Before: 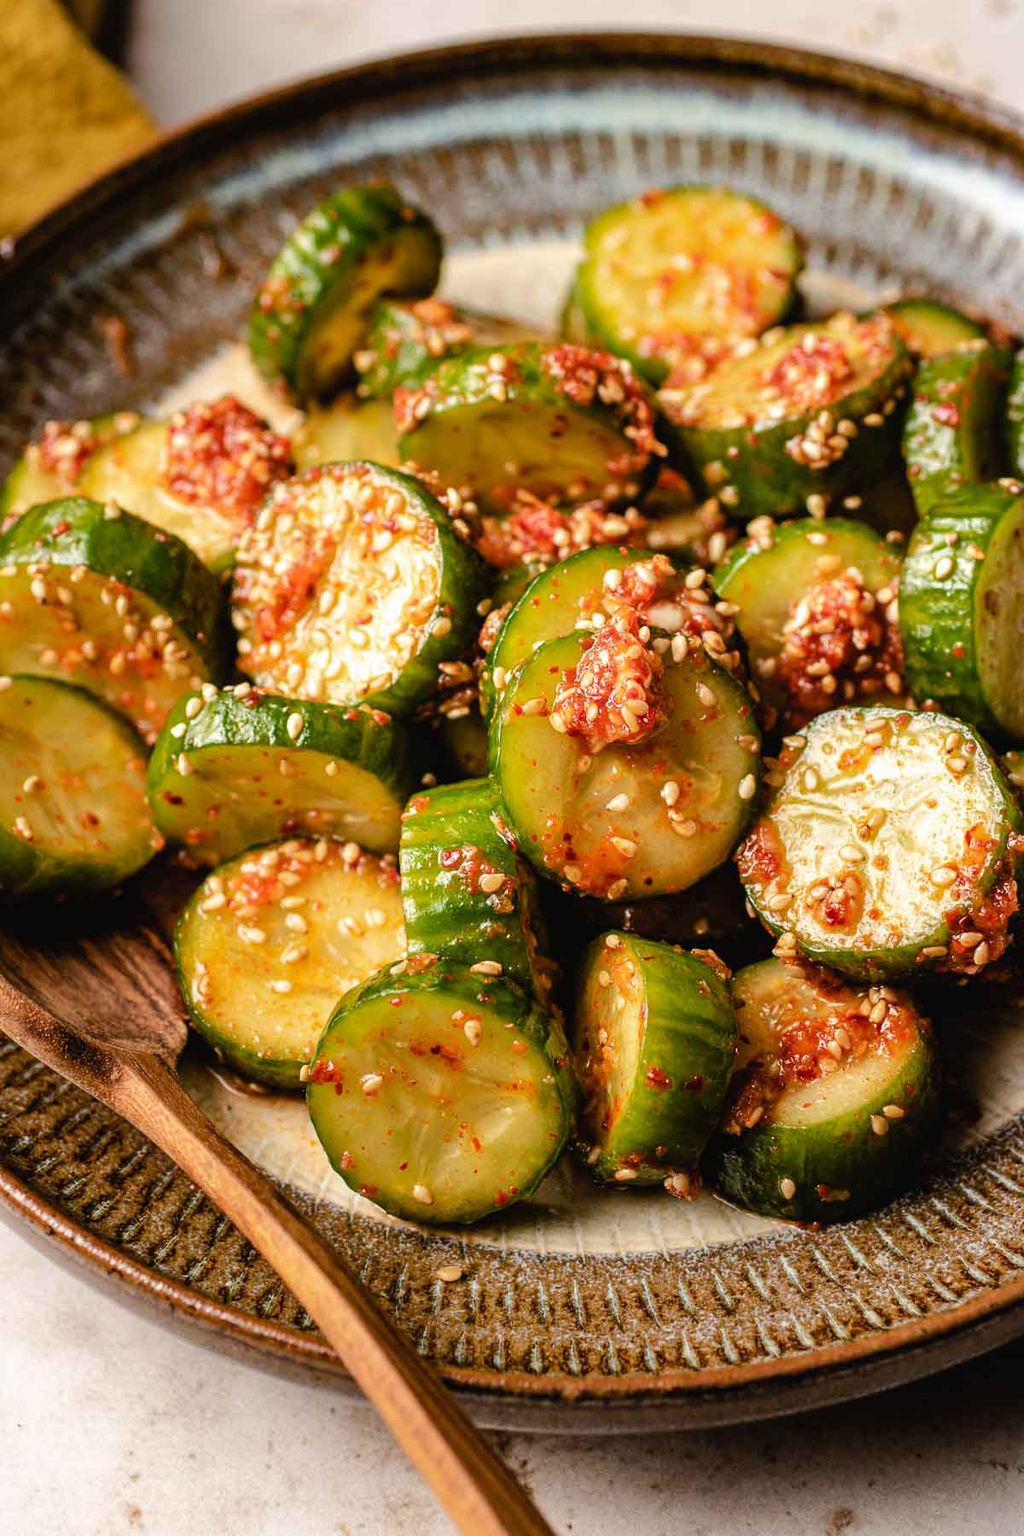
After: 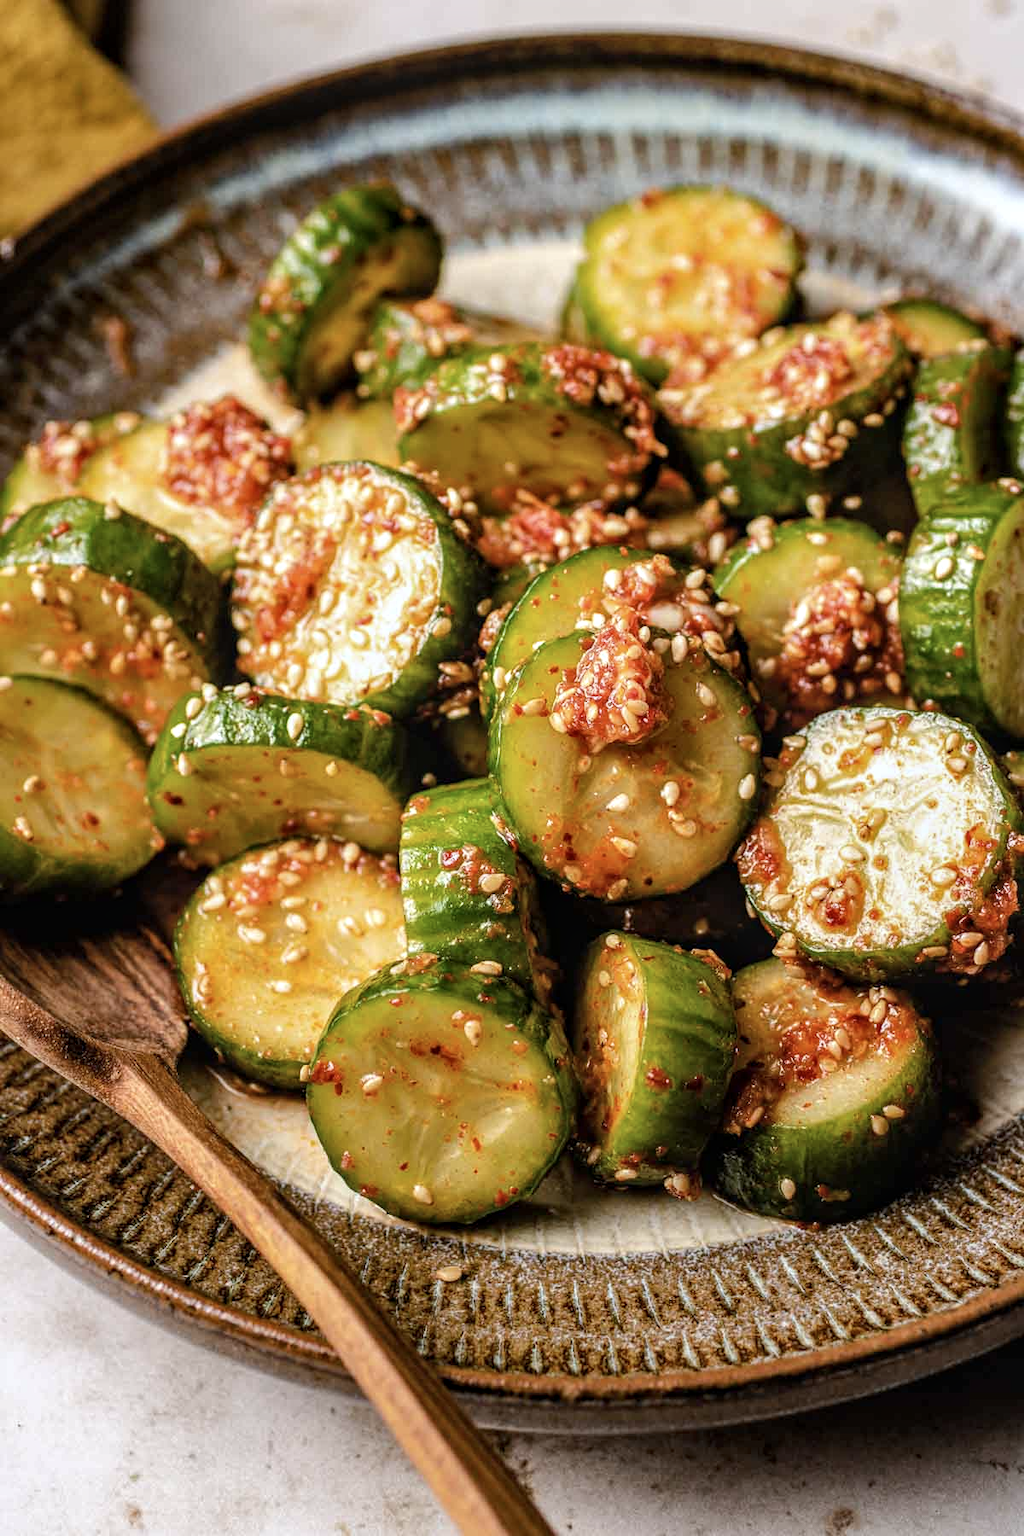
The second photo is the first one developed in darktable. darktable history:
color contrast: green-magenta contrast 0.84, blue-yellow contrast 0.86
white balance: red 0.974, blue 1.044
local contrast: on, module defaults
